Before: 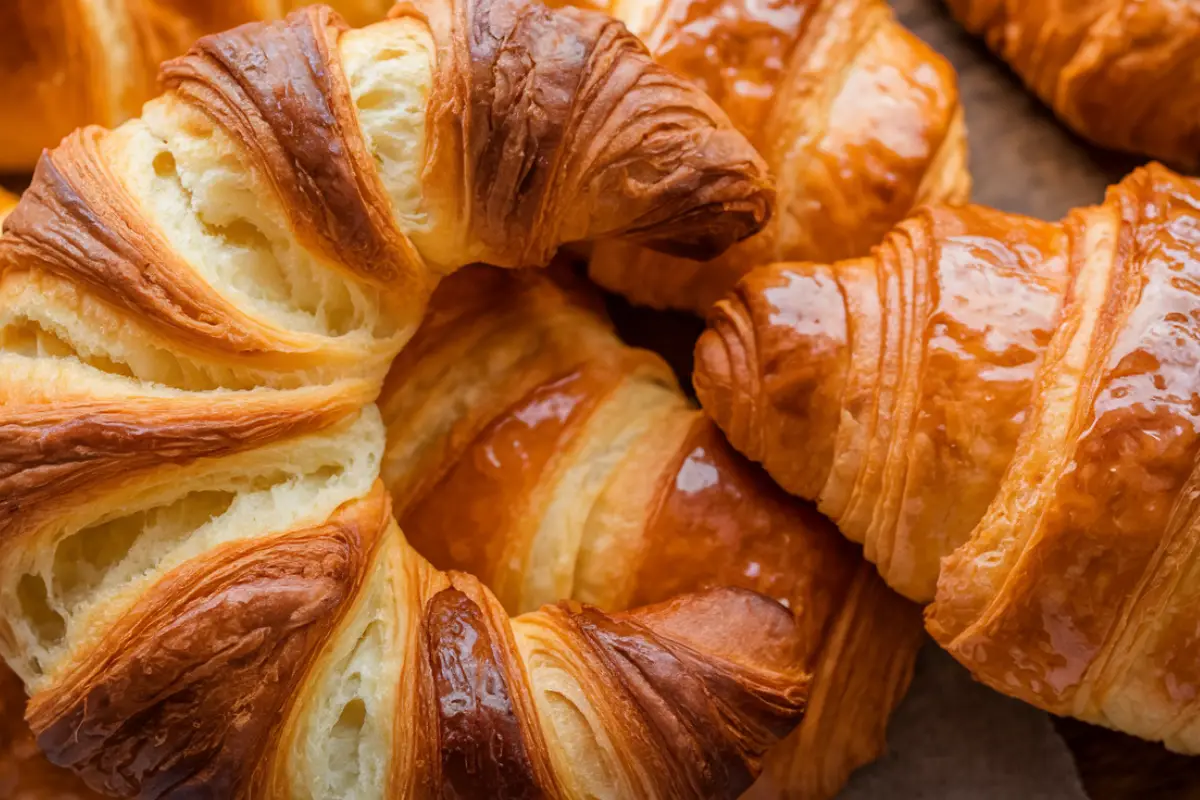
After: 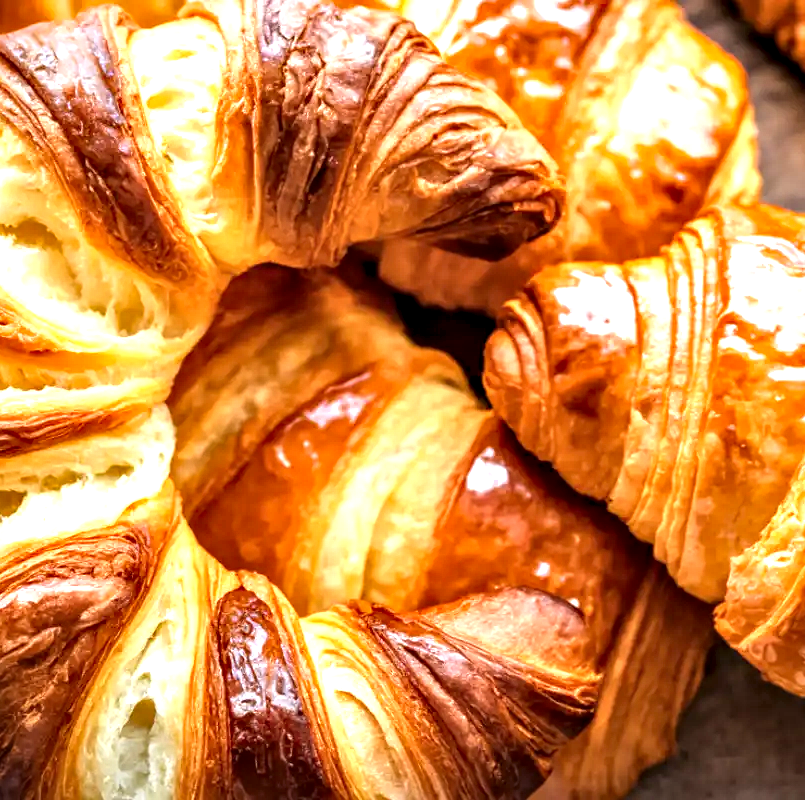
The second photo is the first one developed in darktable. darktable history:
local contrast: on, module defaults
vignetting: fall-off start 97.35%, fall-off radius 78.53%, brightness -0.572, saturation 0.003, width/height ratio 1.122
crop and rotate: left 17.582%, right 15.306%
exposure: black level correction 0, exposure 1.2 EV, compensate highlight preservation false
contrast equalizer: octaves 7, y [[0.6 ×6], [0.55 ×6], [0 ×6], [0 ×6], [0 ×6]]
